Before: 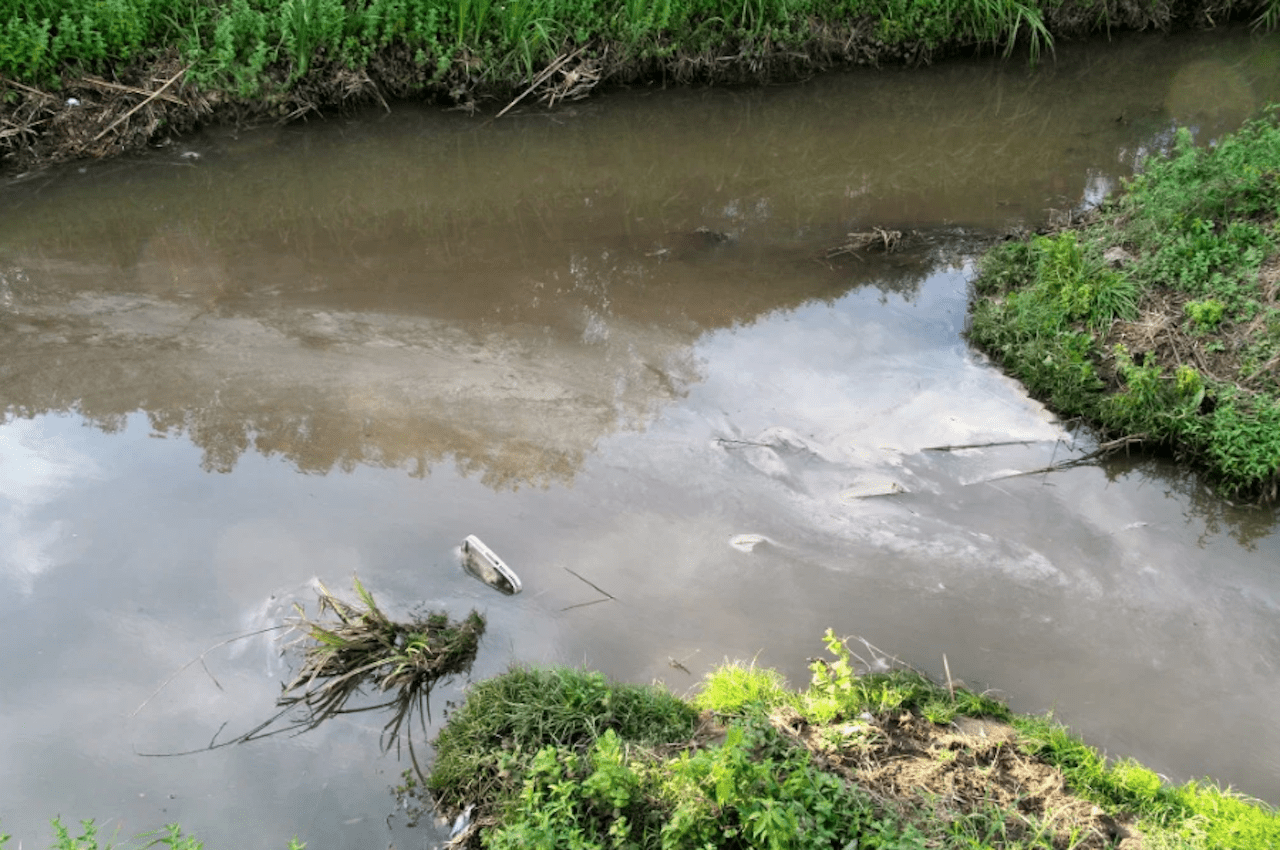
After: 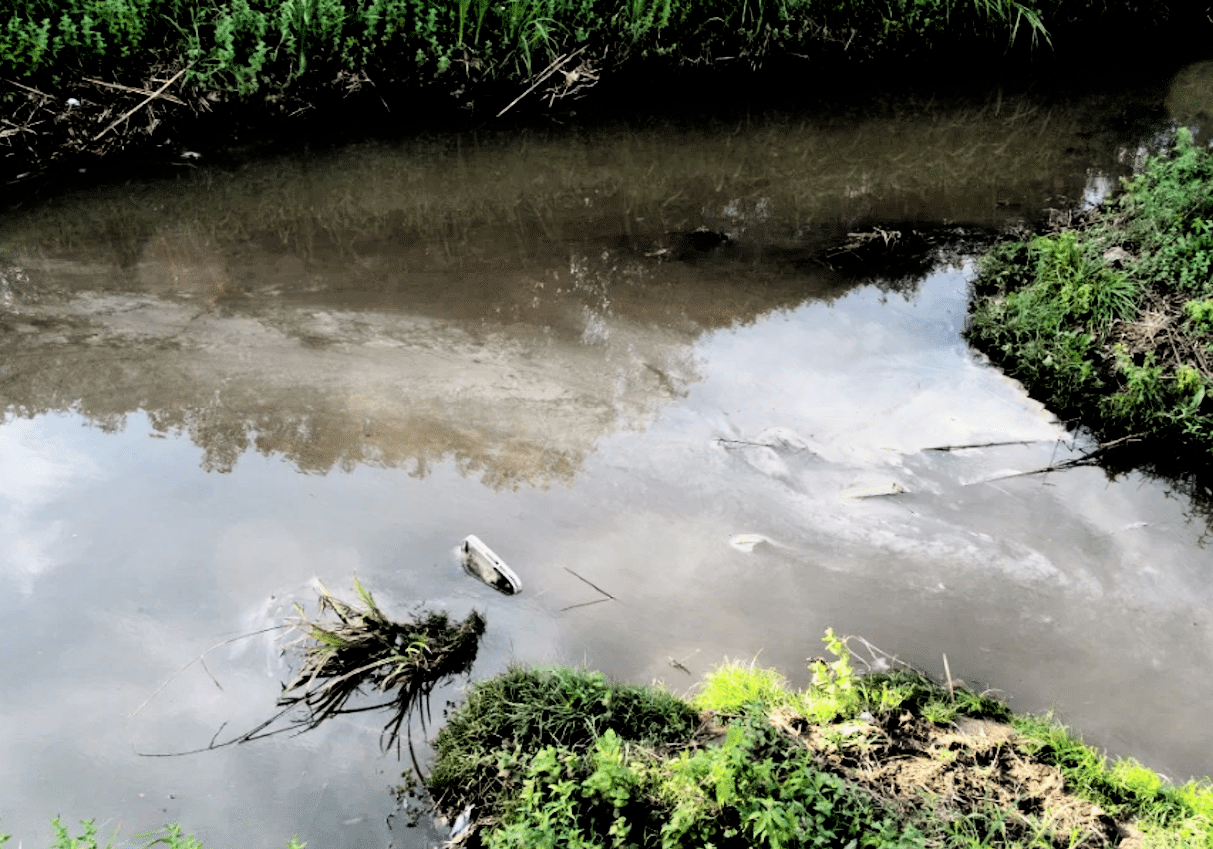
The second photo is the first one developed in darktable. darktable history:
tone equalizer: on, module defaults
filmic rgb: black relative exposure -4 EV, white relative exposure 3 EV, hardness 3.02, contrast 1.5
rgb levels: levels [[0.034, 0.472, 0.904], [0, 0.5, 1], [0, 0.5, 1]]
crop and rotate: right 5.167%
